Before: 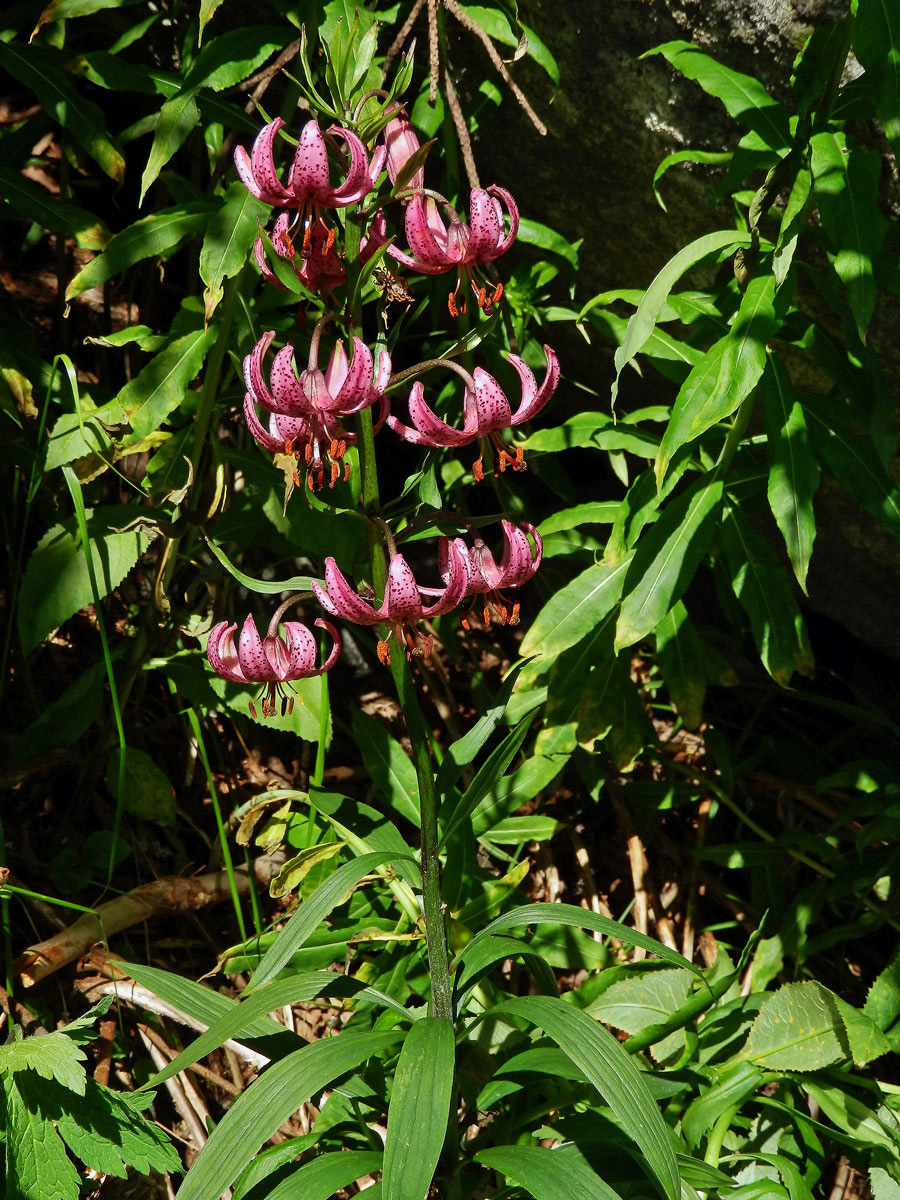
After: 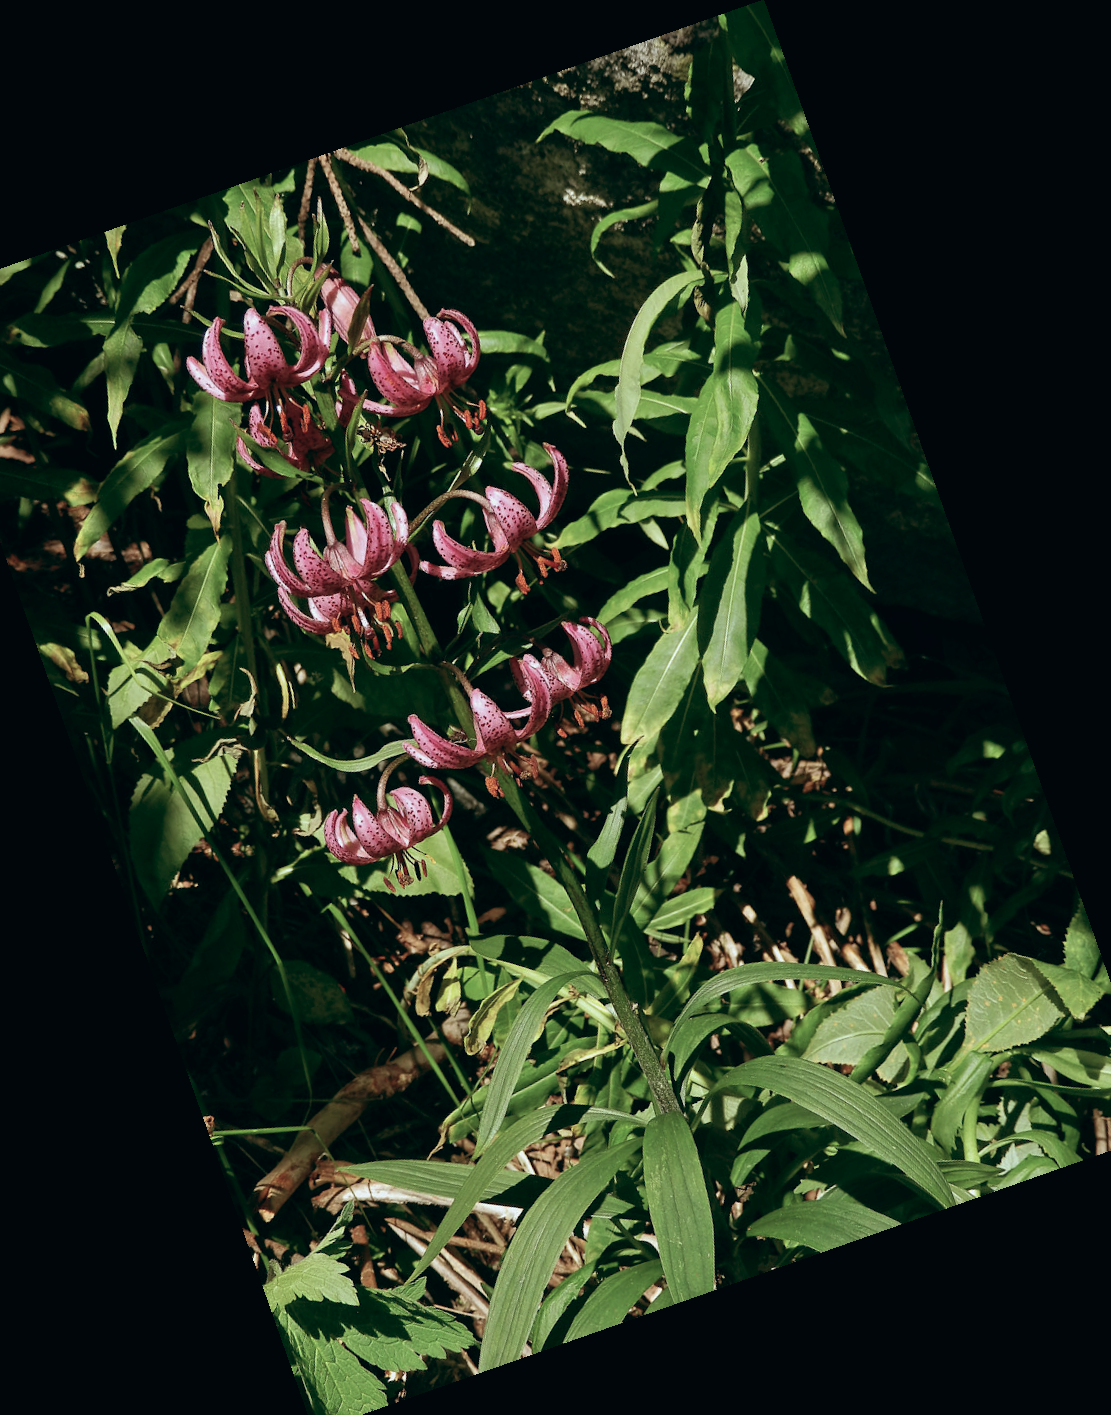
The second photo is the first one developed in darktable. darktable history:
crop and rotate: angle 19.43°, left 6.812%, right 4.125%, bottom 1.087%
color balance: lift [1, 0.994, 1.002, 1.006], gamma [0.957, 1.081, 1.016, 0.919], gain [0.97, 0.972, 1.01, 1.028], input saturation 91.06%, output saturation 79.8%
